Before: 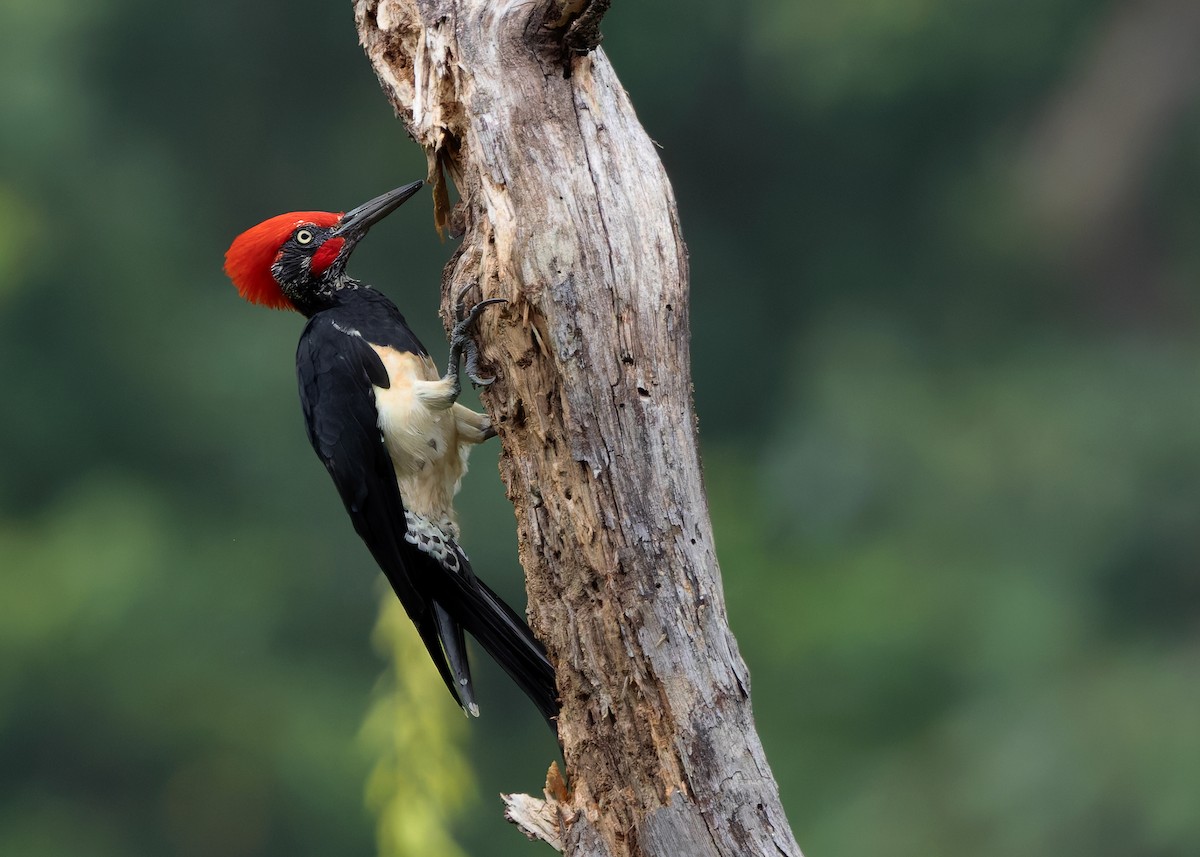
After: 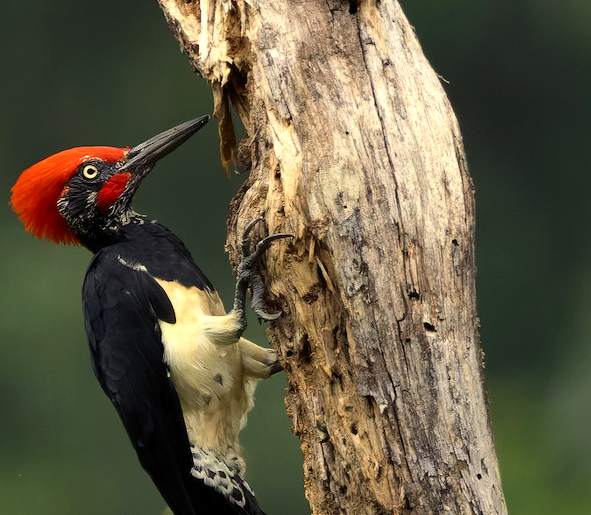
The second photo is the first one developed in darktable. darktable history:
crop: left 17.835%, top 7.675%, right 32.881%, bottom 32.213%
tone equalizer: -8 EV -0.417 EV, -7 EV -0.389 EV, -6 EV -0.333 EV, -5 EV -0.222 EV, -3 EV 0.222 EV, -2 EV 0.333 EV, -1 EV 0.389 EV, +0 EV 0.417 EV, edges refinement/feathering 500, mask exposure compensation -1.57 EV, preserve details no
color correction: highlights a* 2.72, highlights b* 22.8
